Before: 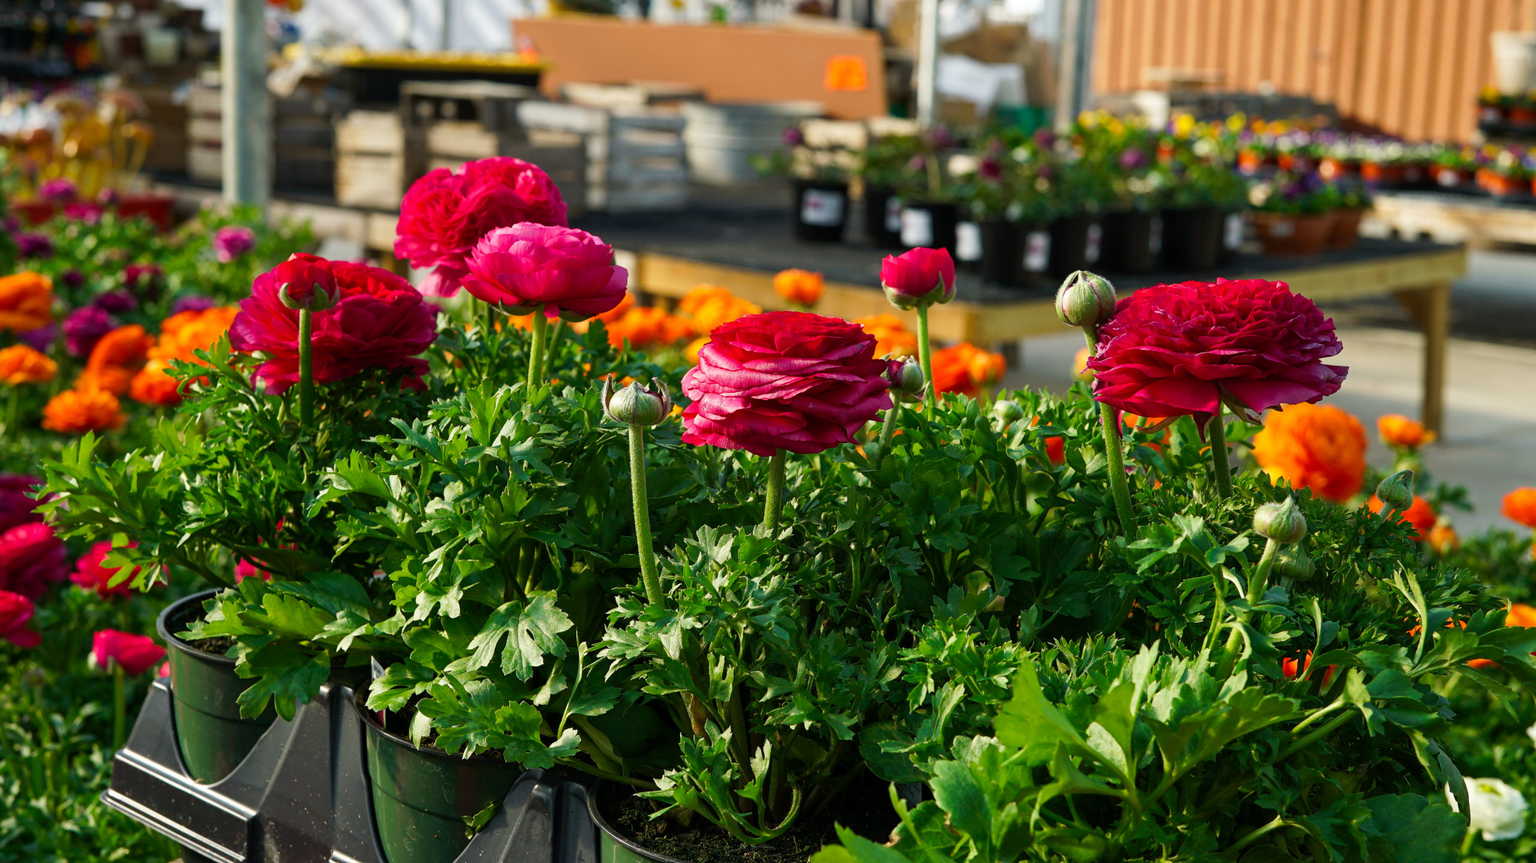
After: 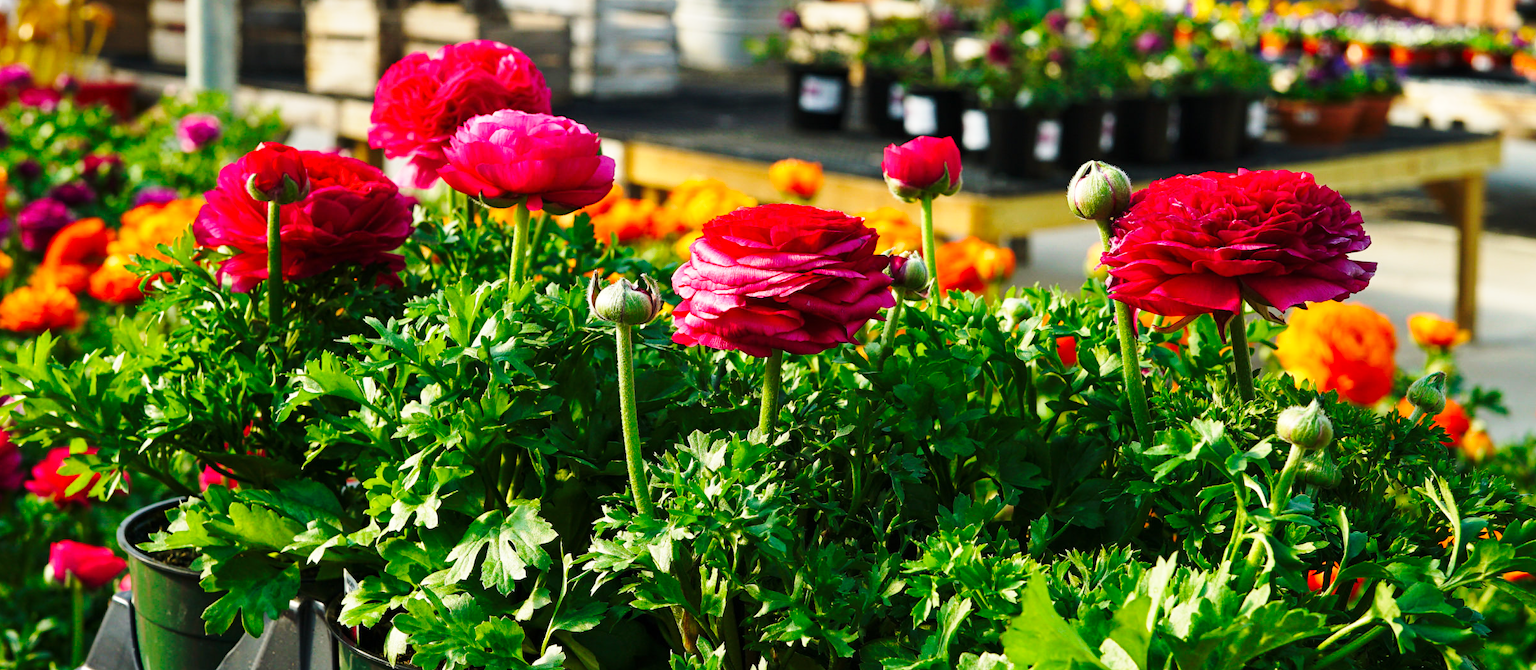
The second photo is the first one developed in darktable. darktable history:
base curve: curves: ch0 [(0, 0) (0.036, 0.037) (0.121, 0.228) (0.46, 0.76) (0.859, 0.983) (1, 1)], preserve colors none
crop and rotate: left 3.01%, top 13.824%, right 2.396%, bottom 12.693%
